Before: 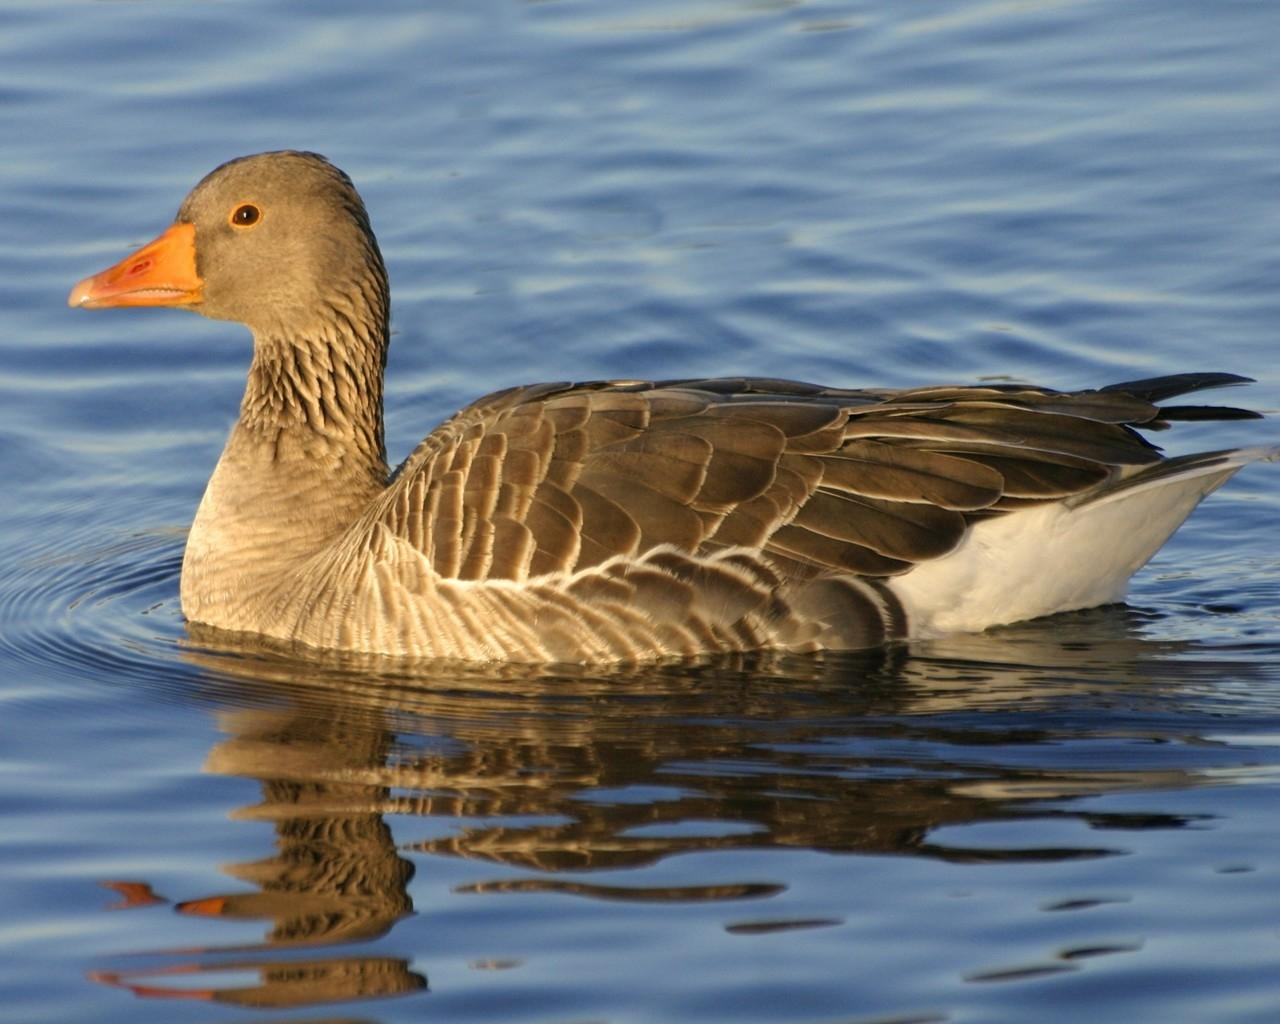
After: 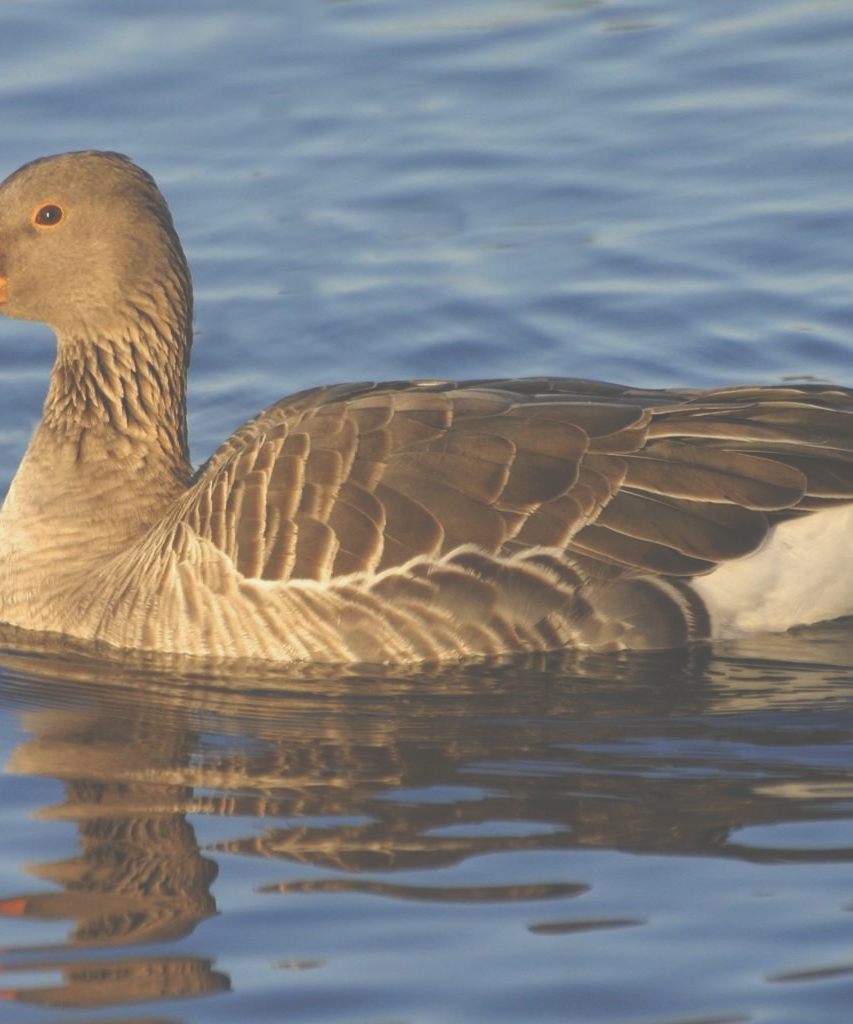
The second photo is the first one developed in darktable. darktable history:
crop and rotate: left 15.446%, right 17.836%
shadows and highlights: highlights color adjustment 0%, low approximation 0.01, soften with gaussian
contrast equalizer: octaves 7, y [[0.6 ×6], [0.55 ×6], [0 ×6], [0 ×6], [0 ×6]], mix -0.3
exposure: black level correction -0.062, exposure -0.05 EV, compensate highlight preservation false
